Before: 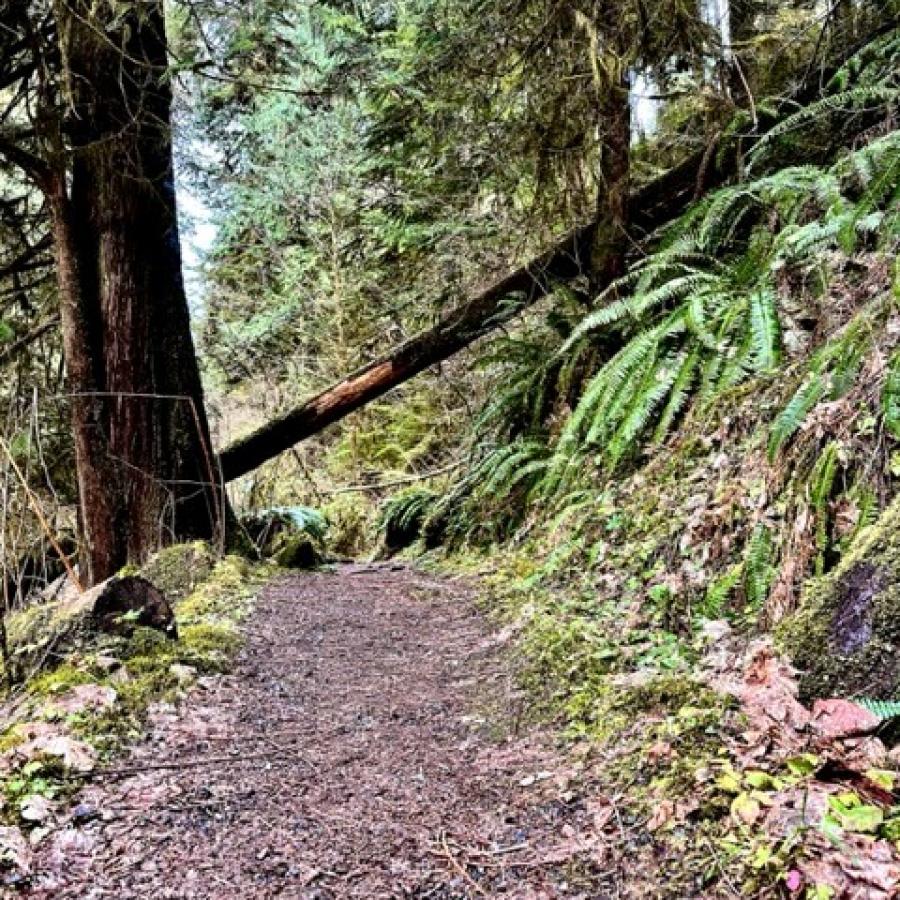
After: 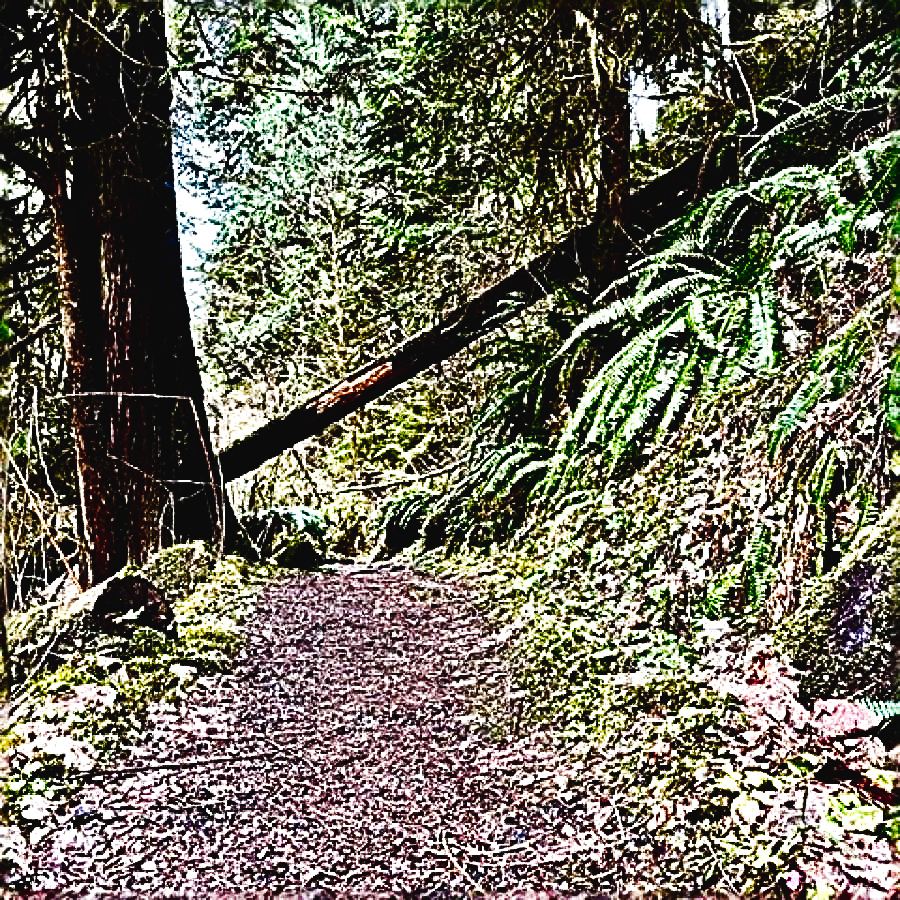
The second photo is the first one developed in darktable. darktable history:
contrast brightness saturation: contrast 0.094, brightness -0.606, saturation 0.166
tone curve: curves: ch0 [(0, 0.03) (0.113, 0.087) (0.207, 0.184) (0.515, 0.612) (0.712, 0.793) (1, 0.946)]; ch1 [(0, 0) (0.172, 0.123) (0.317, 0.279) (0.407, 0.401) (0.476, 0.482) (0.505, 0.499) (0.534, 0.534) (0.632, 0.645) (0.726, 0.745) (1, 1)]; ch2 [(0, 0) (0.411, 0.424) (0.505, 0.505) (0.521, 0.524) (0.541, 0.569) (0.65, 0.699) (1, 1)], preserve colors none
sharpen: radius 3.202, amount 1.722
color balance rgb: perceptual saturation grading › global saturation -2.271%, perceptual saturation grading › highlights -7.857%, perceptual saturation grading › mid-tones 7.774%, perceptual saturation grading › shadows 5.004%, perceptual brilliance grading › global brilliance 19.742%, global vibrance 20%
